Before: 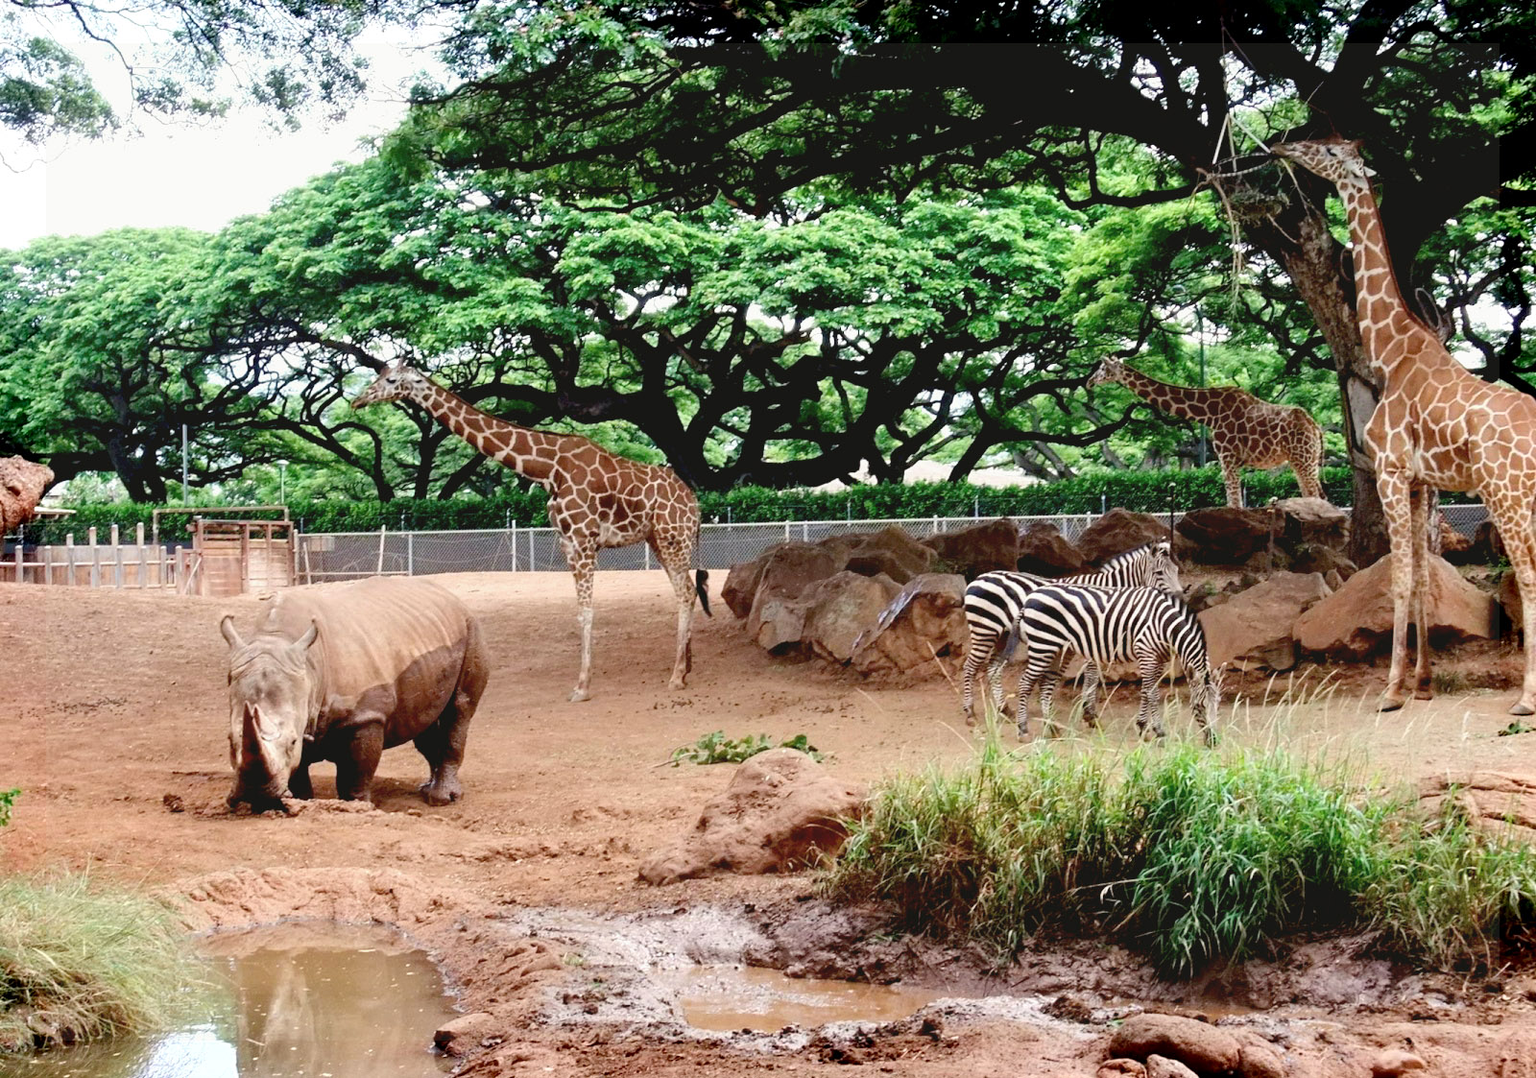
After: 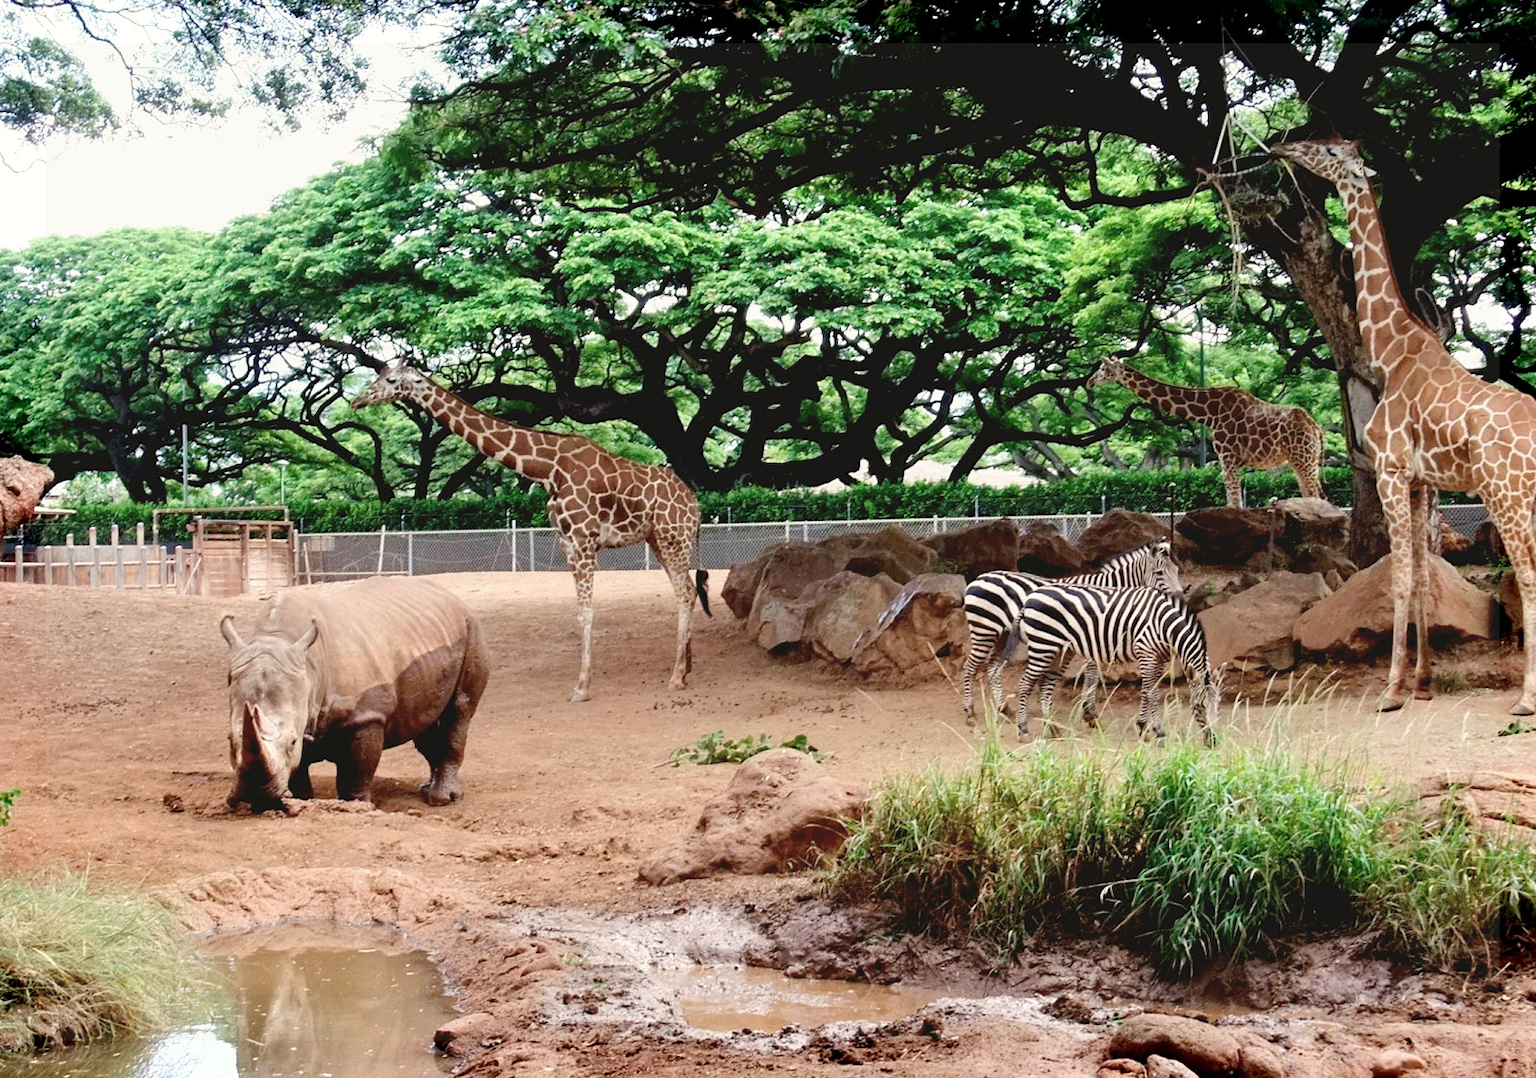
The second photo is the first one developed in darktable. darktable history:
white balance: red 1.009, blue 0.985
color zones: curves: ch1 [(0, 0.469) (0.01, 0.469) (0.12, 0.446) (0.248, 0.469) (0.5, 0.5) (0.748, 0.5) (0.99, 0.469) (1, 0.469)]
